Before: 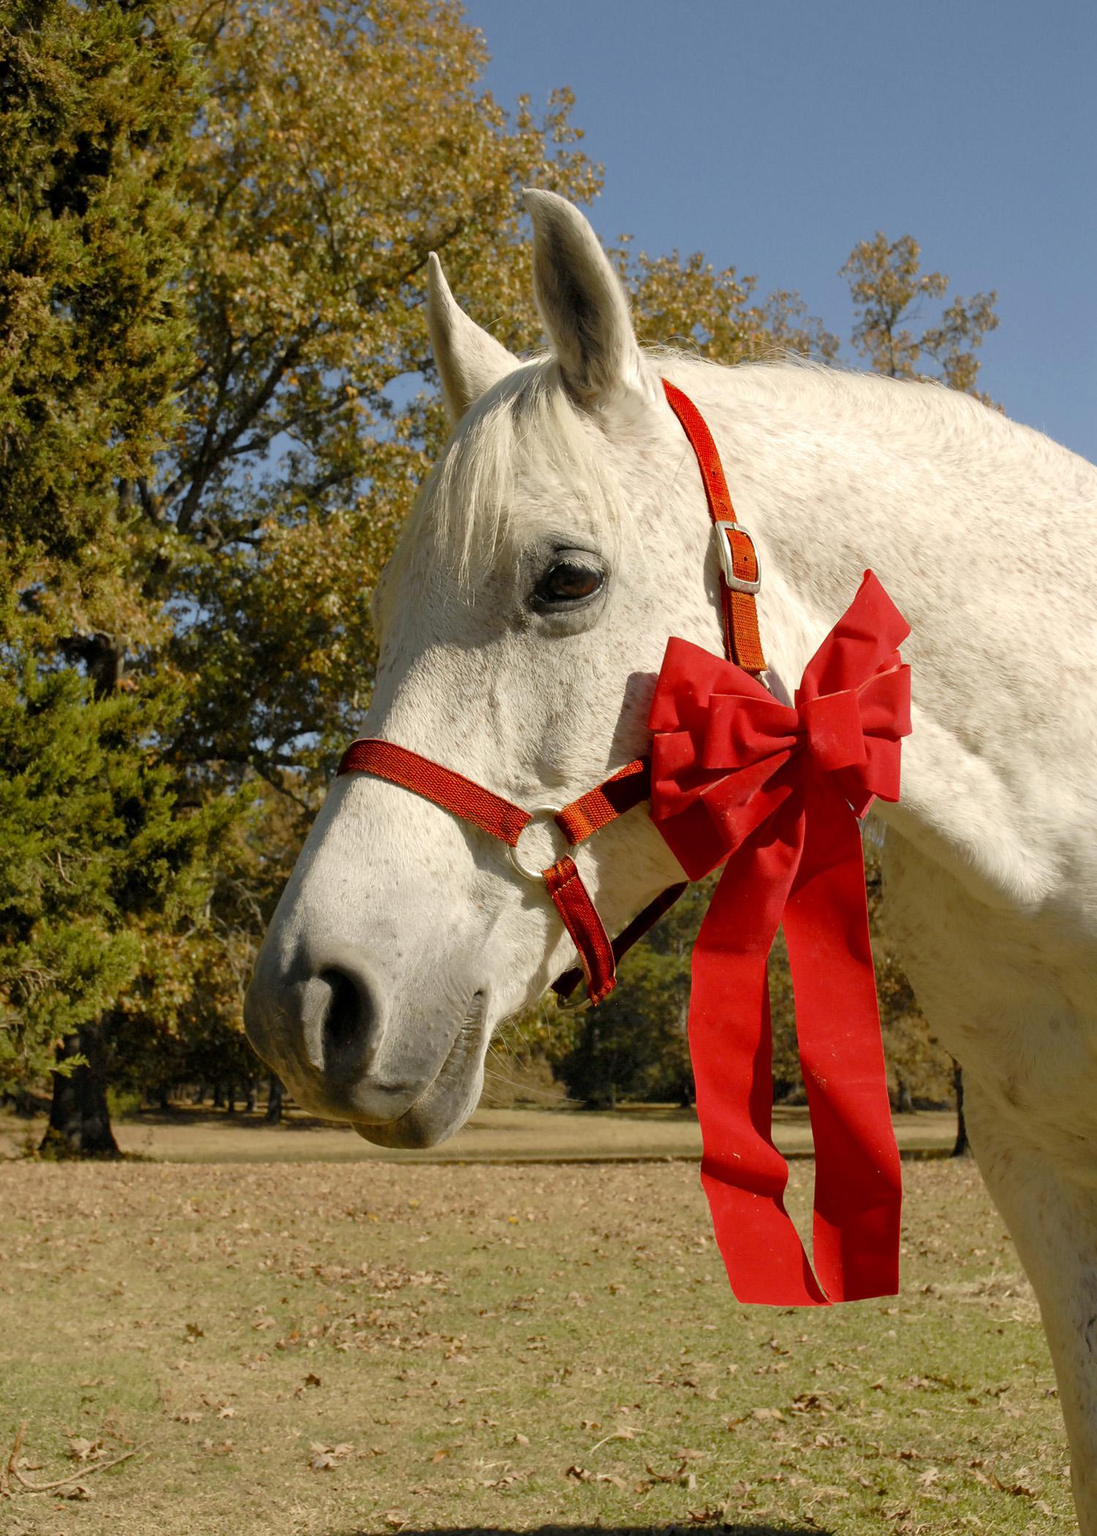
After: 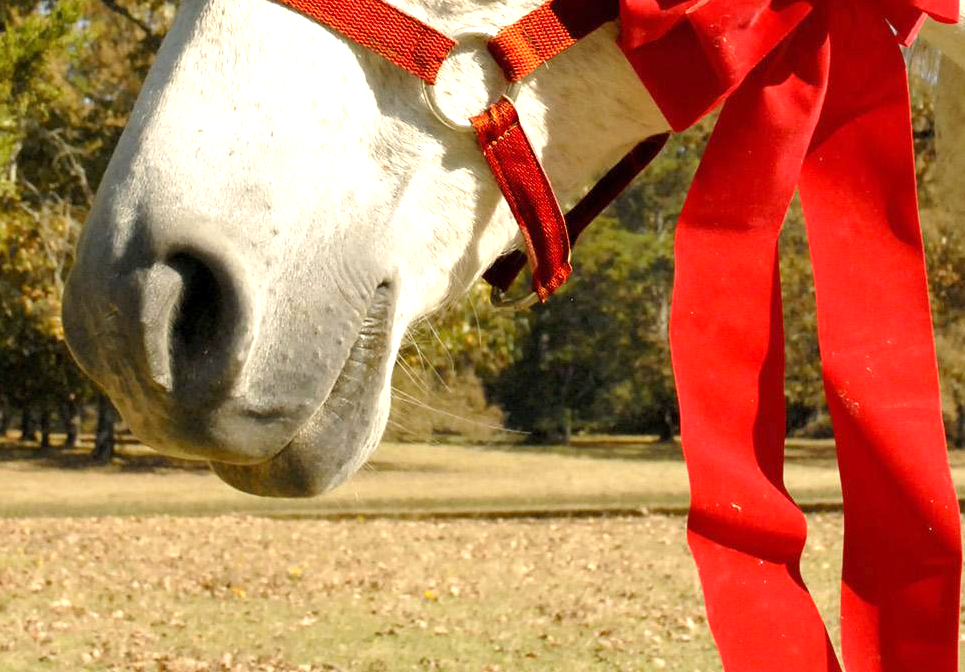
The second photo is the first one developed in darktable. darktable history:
crop: left 18.091%, top 51.13%, right 17.525%, bottom 16.85%
exposure: exposure 1 EV, compensate highlight preservation false
